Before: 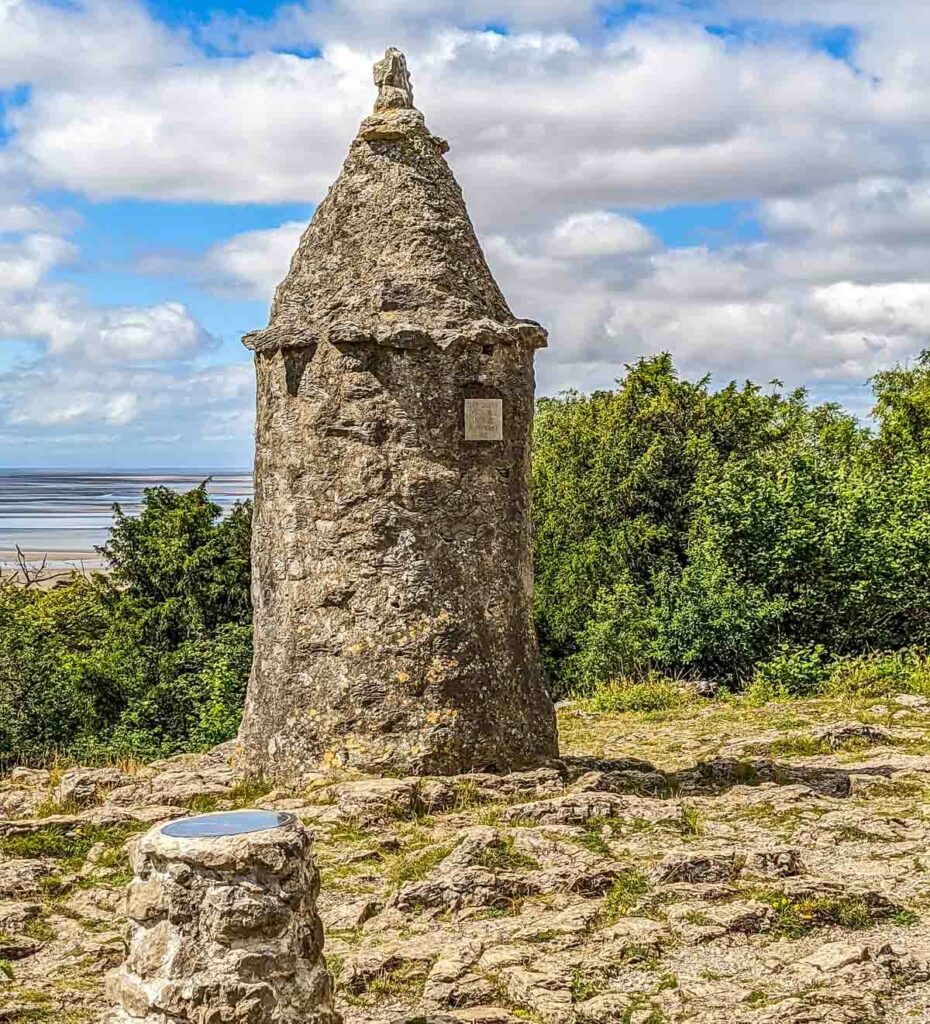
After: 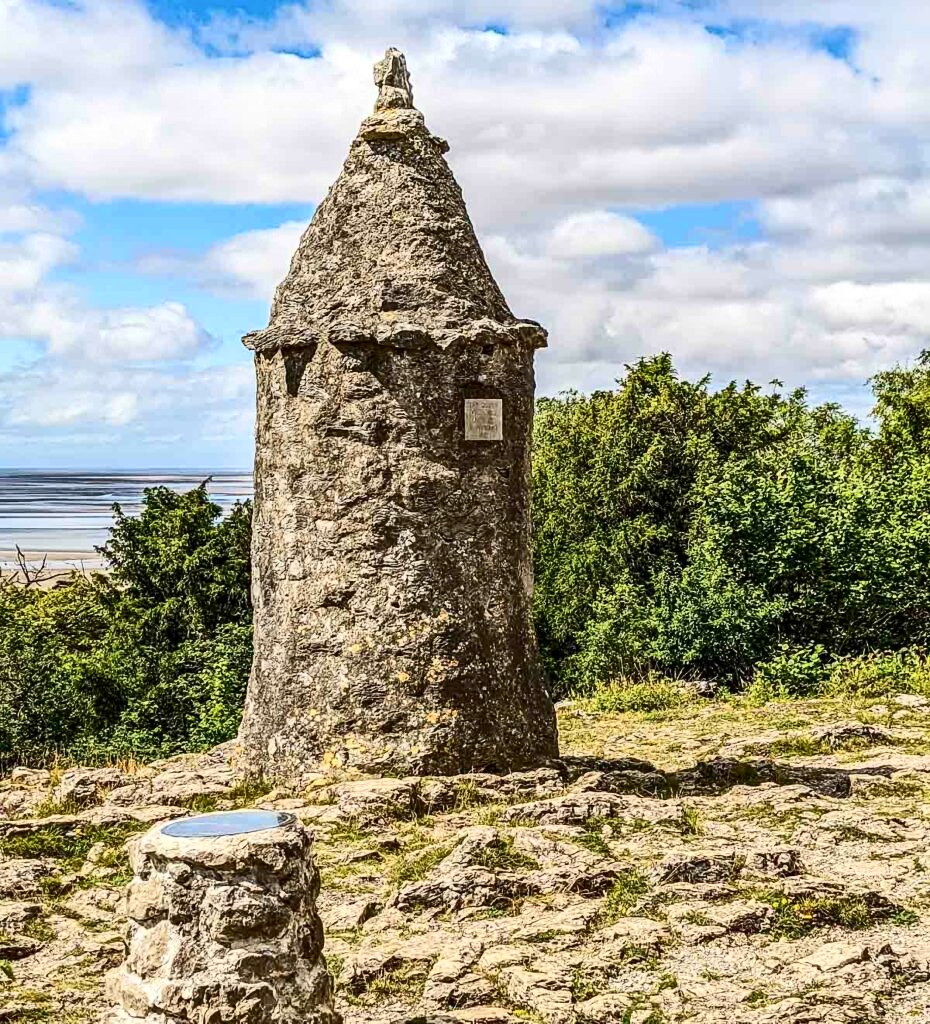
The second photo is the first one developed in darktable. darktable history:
contrast brightness saturation: contrast 0.282
shadows and highlights: radius 329.27, shadows 54.57, highlights -99.68, compress 94.49%, soften with gaussian
